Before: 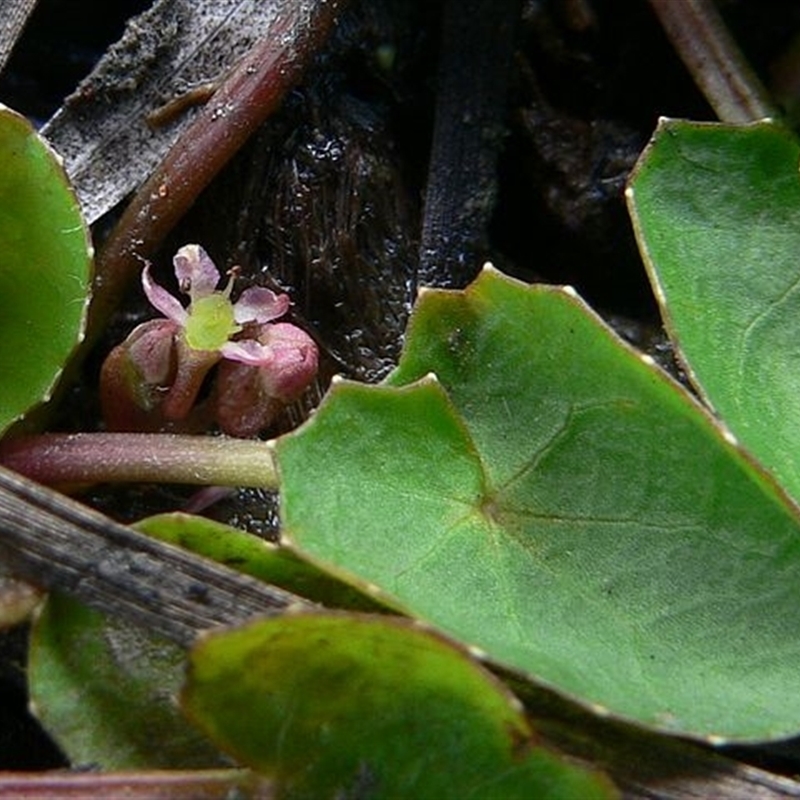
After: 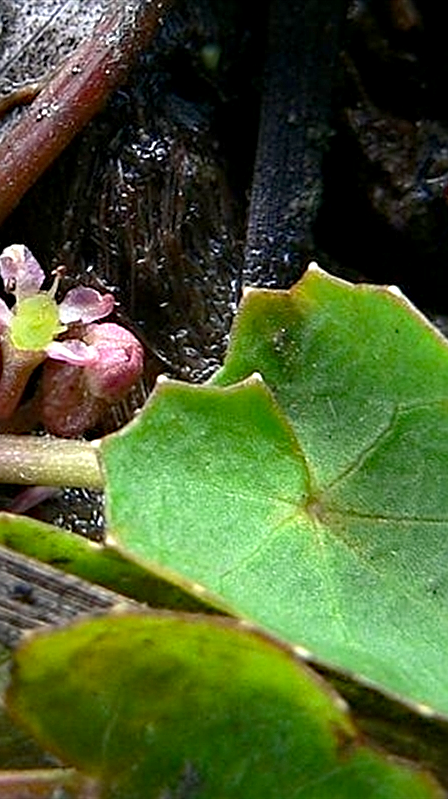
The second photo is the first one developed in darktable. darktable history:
exposure: black level correction 0.002, exposure 0.675 EV, compensate highlight preservation false
crop: left 21.929%, right 22.067%, bottom 0.01%
haze removal: compatibility mode true, adaptive false
sharpen: on, module defaults
